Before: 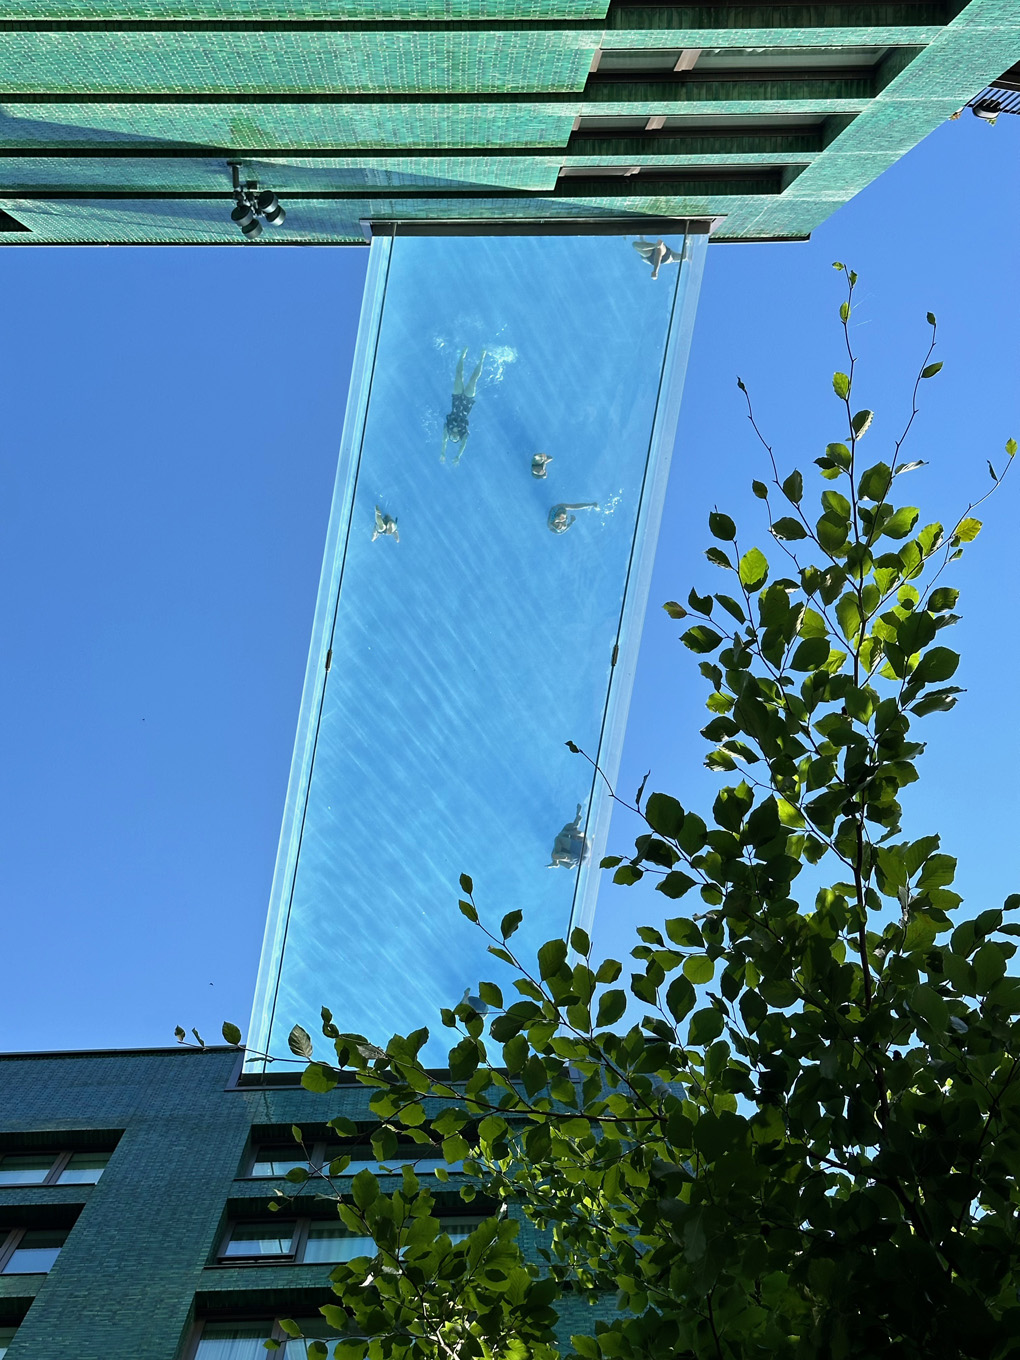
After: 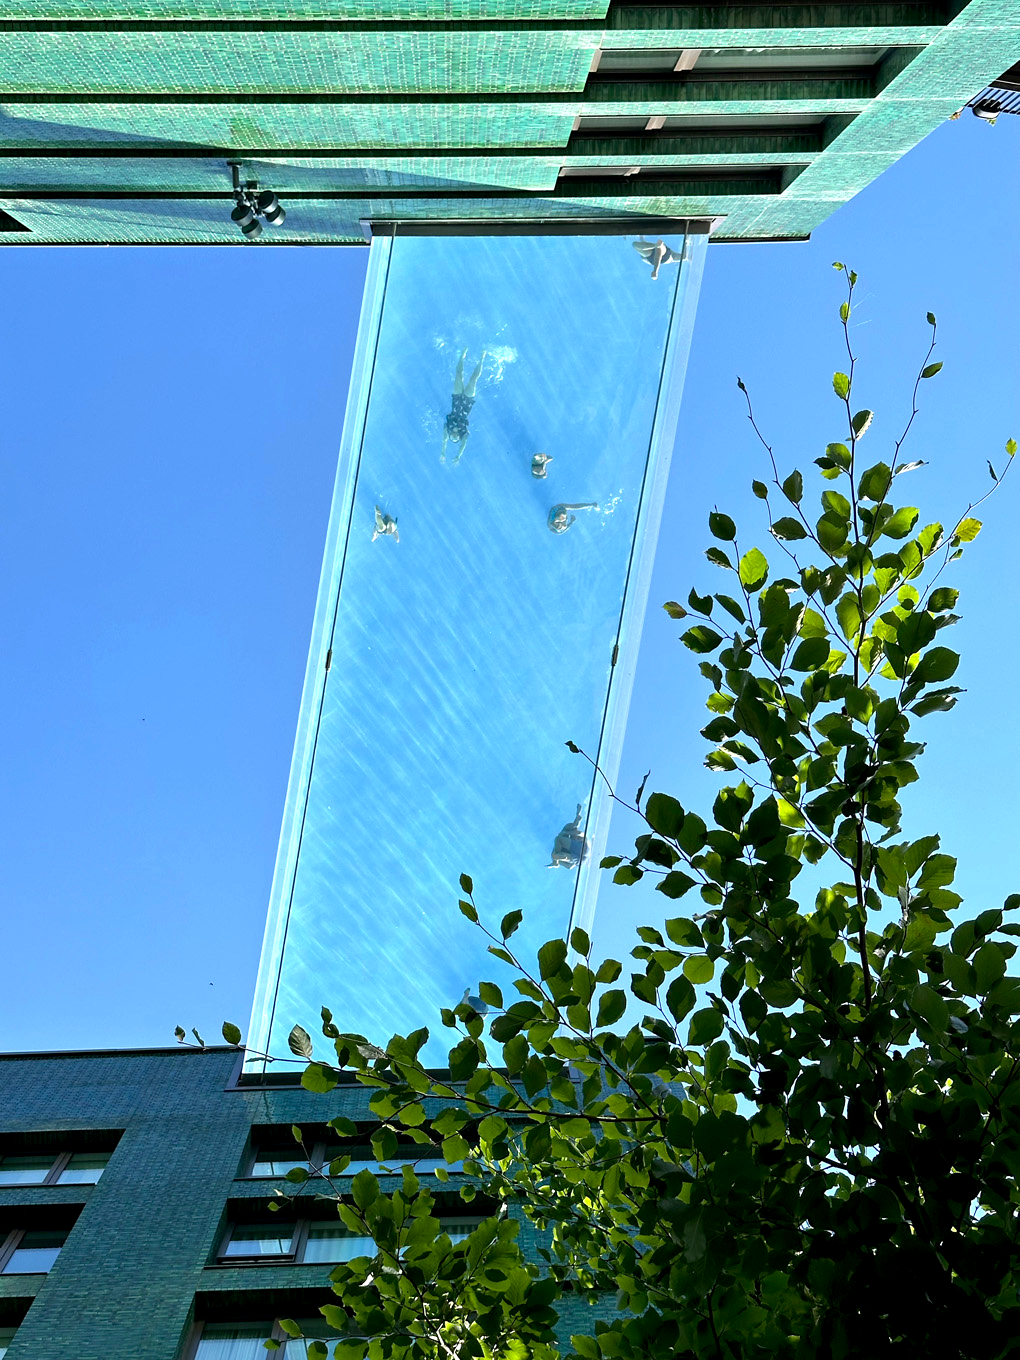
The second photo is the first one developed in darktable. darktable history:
exposure: exposure 0.464 EV, compensate highlight preservation false
